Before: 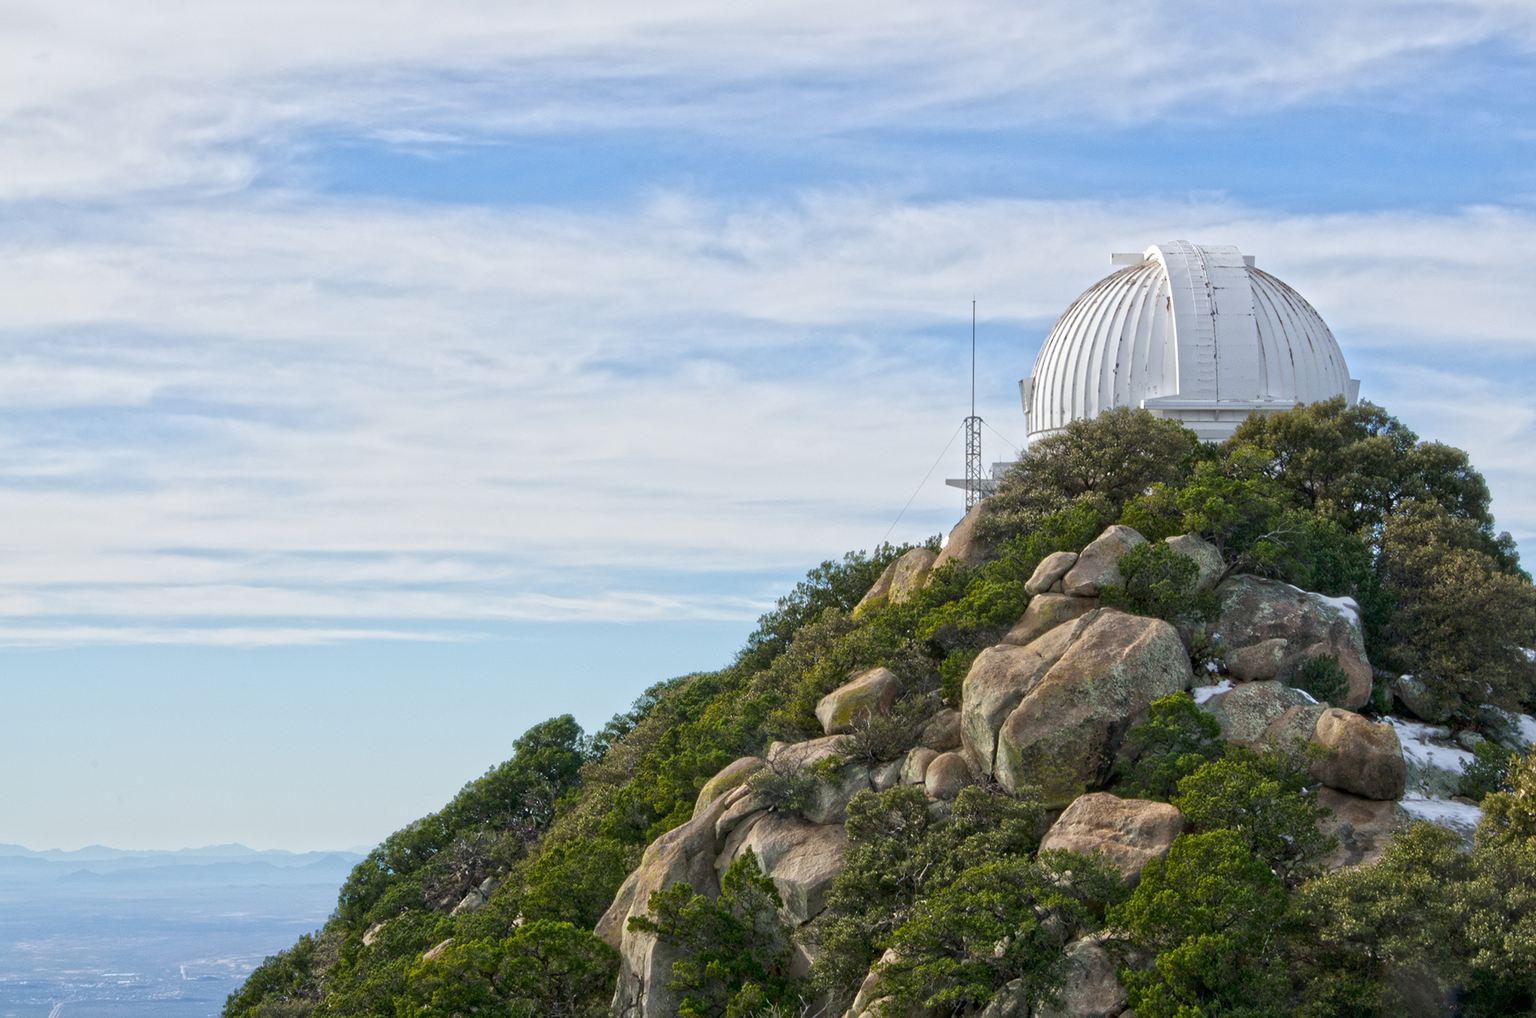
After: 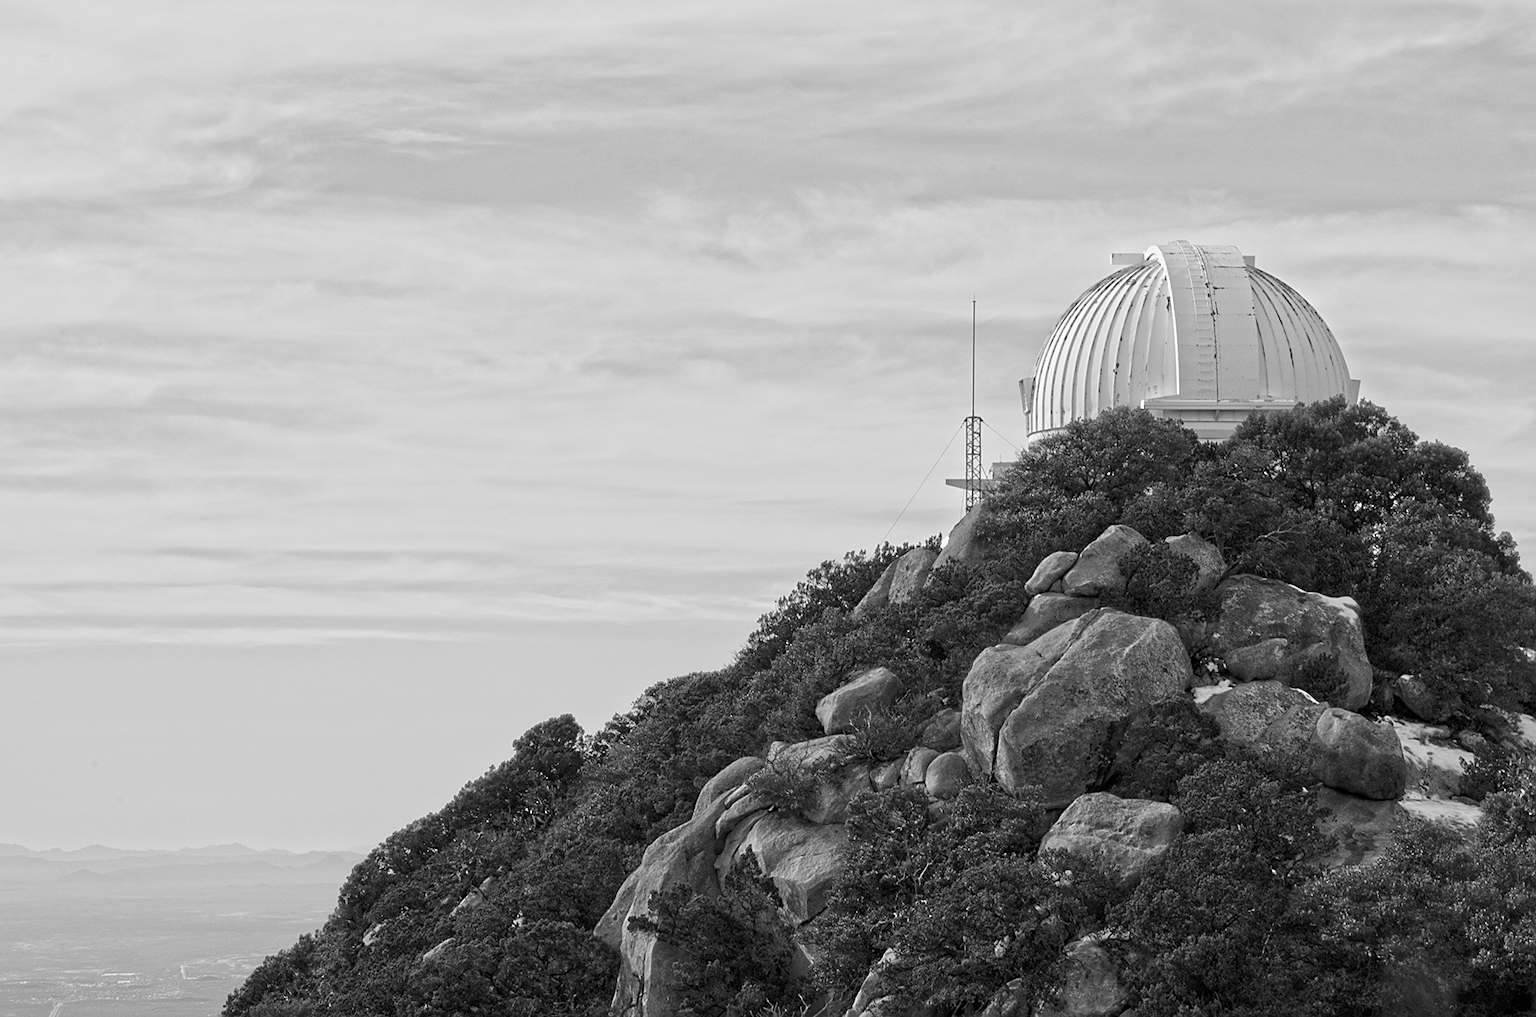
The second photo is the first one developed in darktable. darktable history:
sharpen: on, module defaults
color calibration: output gray [0.253, 0.26, 0.487, 0], gray › normalize channels true, illuminant same as pipeline (D50), adaptation XYZ, x 0.346, y 0.359, gamut compression 0
